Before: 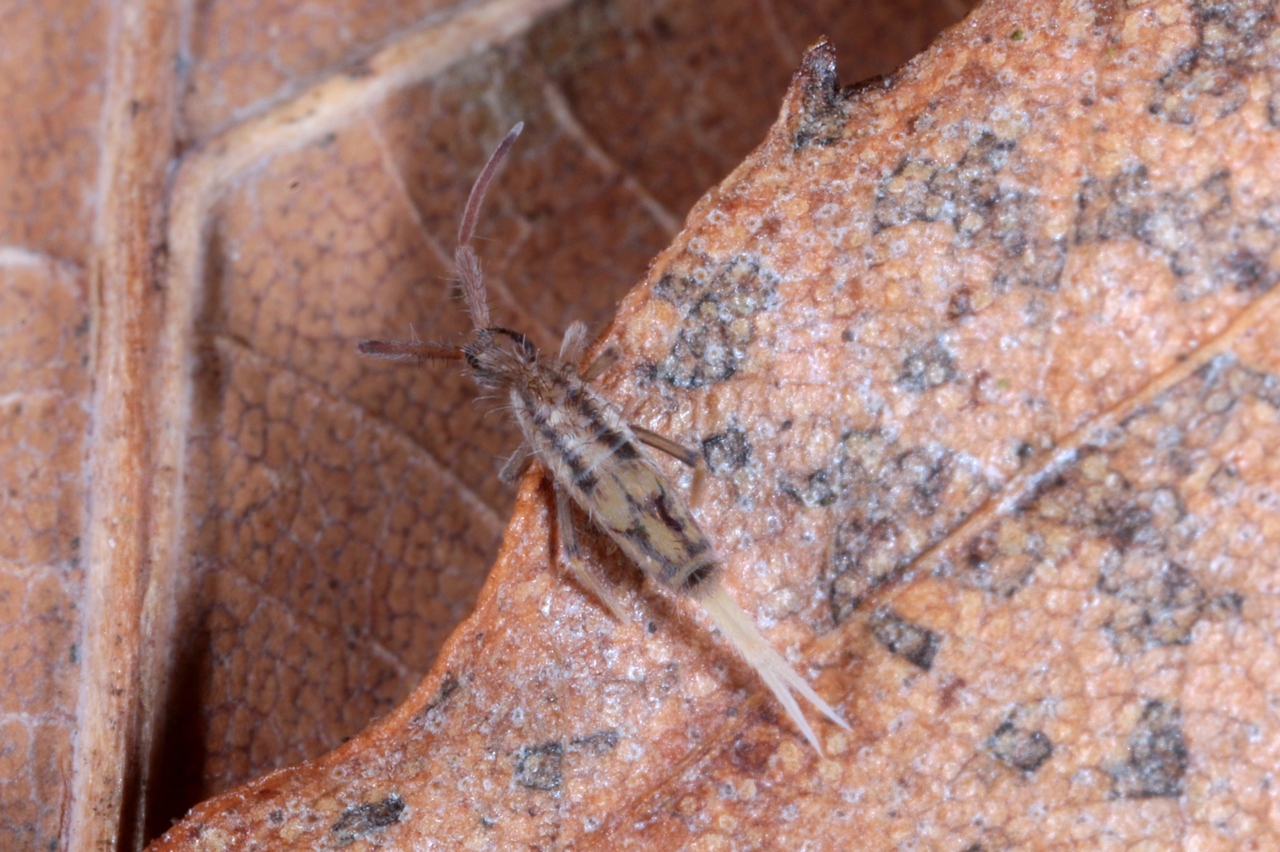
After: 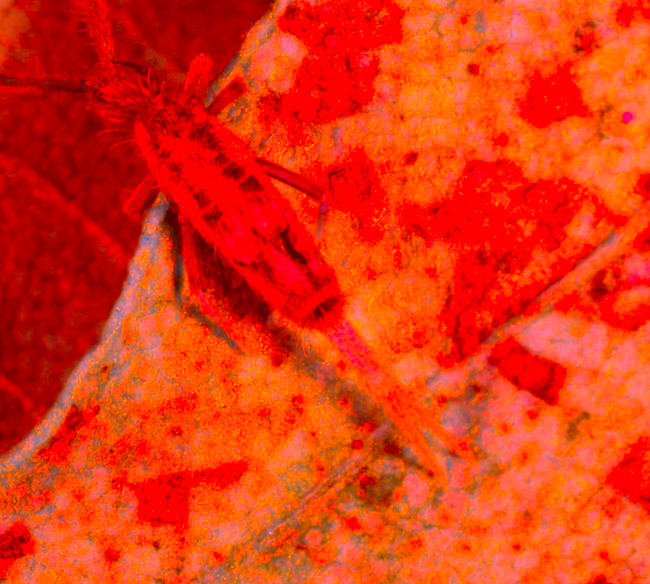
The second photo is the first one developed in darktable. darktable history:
color correction: highlights a* -39.59, highlights b* -39.3, shadows a* -39.51, shadows b* -39.73, saturation -2.98
crop and rotate: left 29.346%, top 31.413%, right 19.83%
haze removal: adaptive false
